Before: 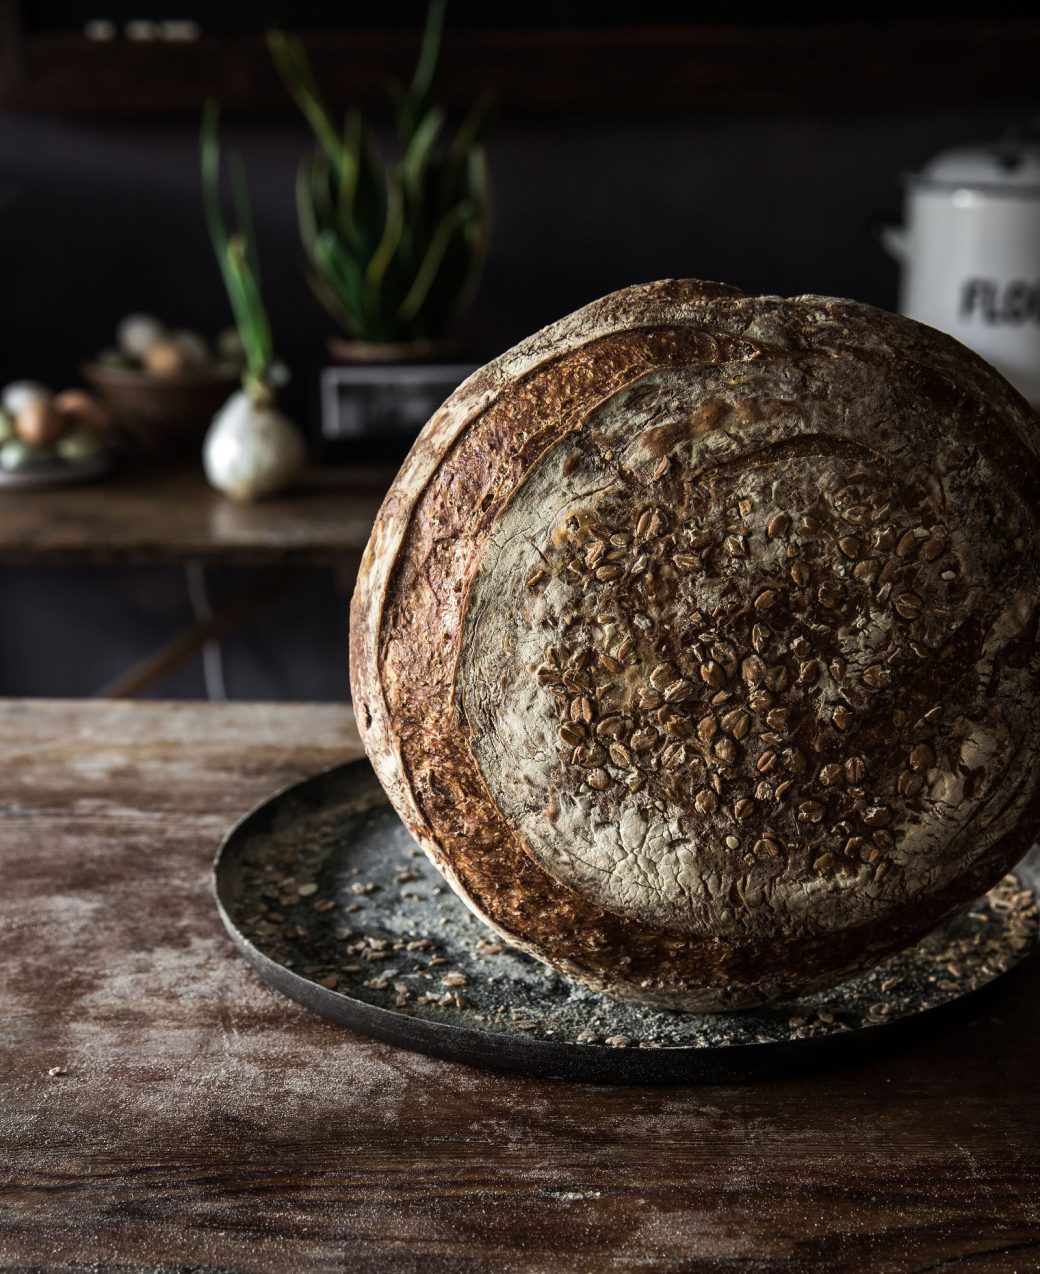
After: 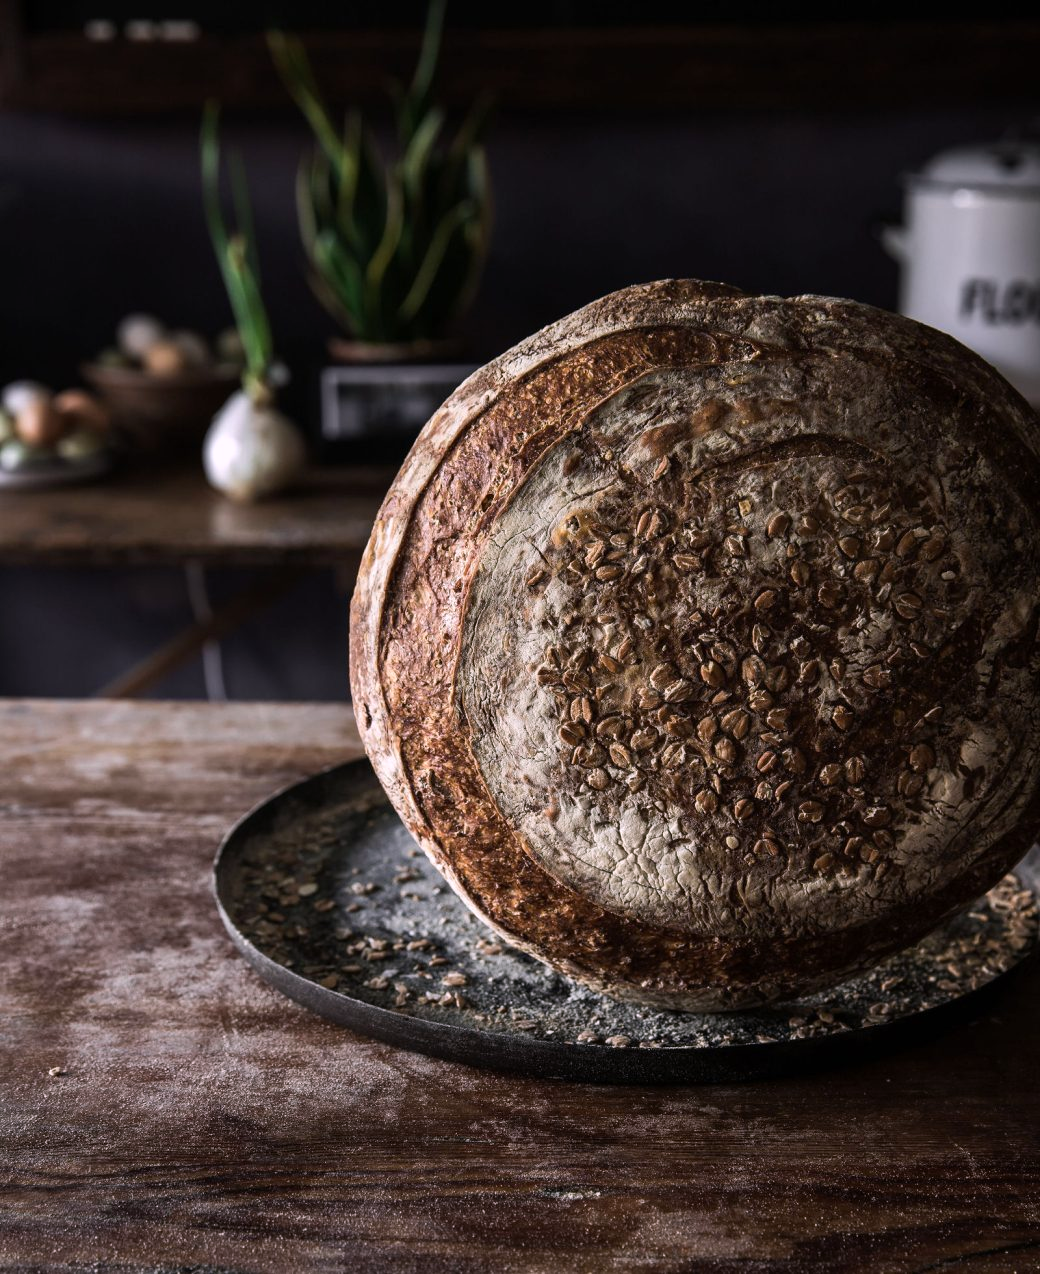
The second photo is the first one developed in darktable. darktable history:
exposure: exposure -0.072 EV, compensate highlight preservation false
white balance: red 1.05, blue 1.072
